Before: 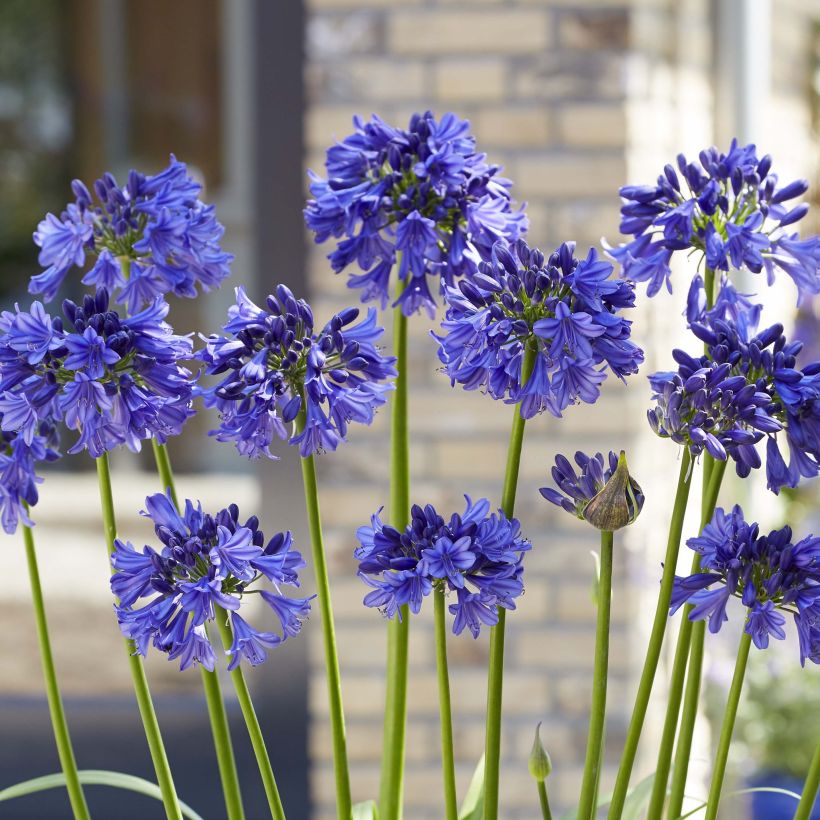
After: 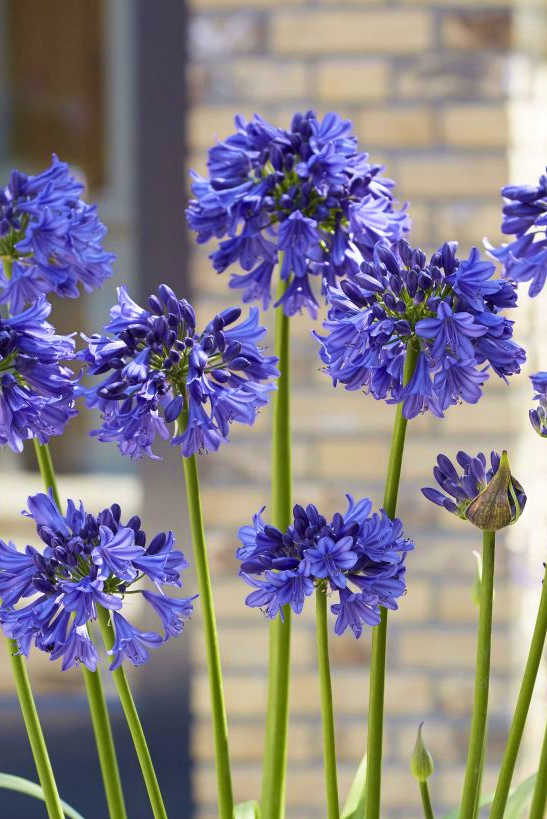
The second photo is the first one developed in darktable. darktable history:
crop and rotate: left 14.475%, right 18.77%
velvia: strength 44.6%
